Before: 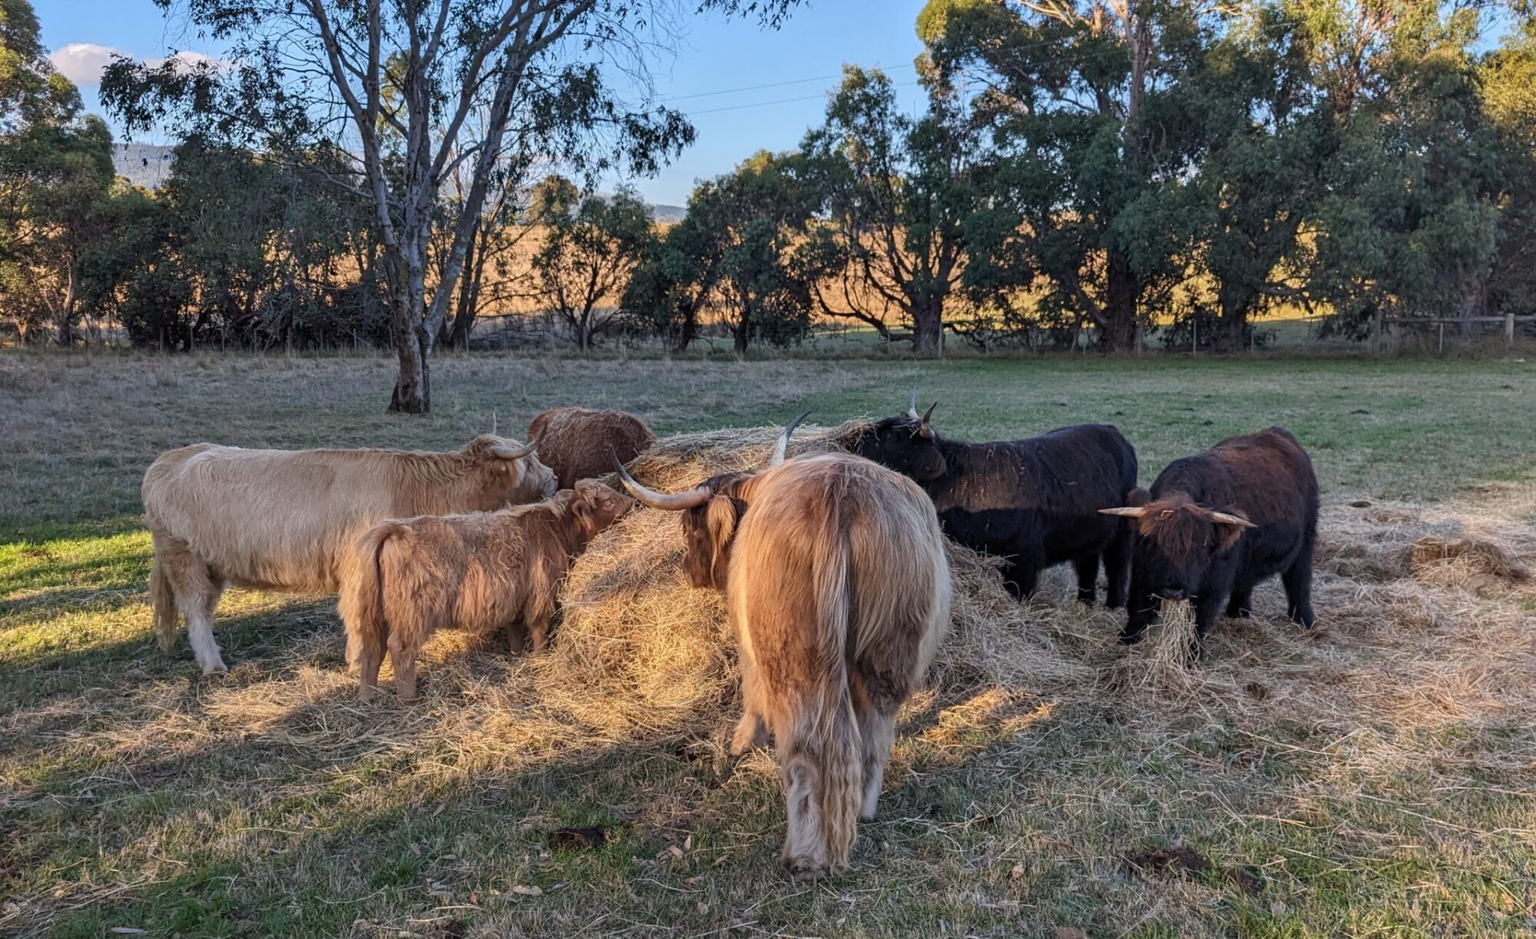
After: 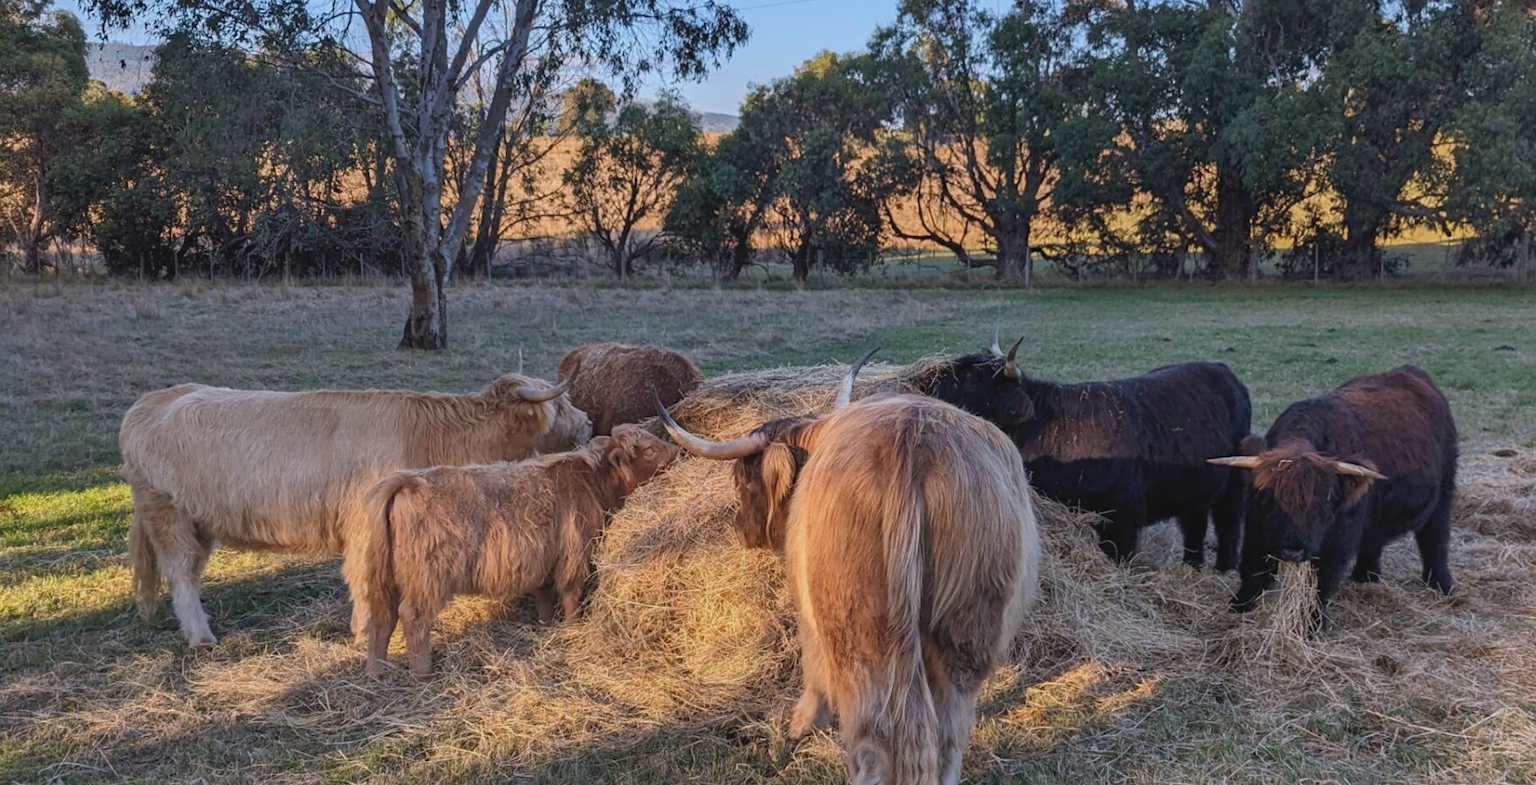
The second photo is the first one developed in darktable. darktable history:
white balance: red 1.004, blue 1.024
local contrast: highlights 68%, shadows 68%, detail 82%, midtone range 0.325
crop and rotate: left 2.425%, top 11.305%, right 9.6%, bottom 15.08%
